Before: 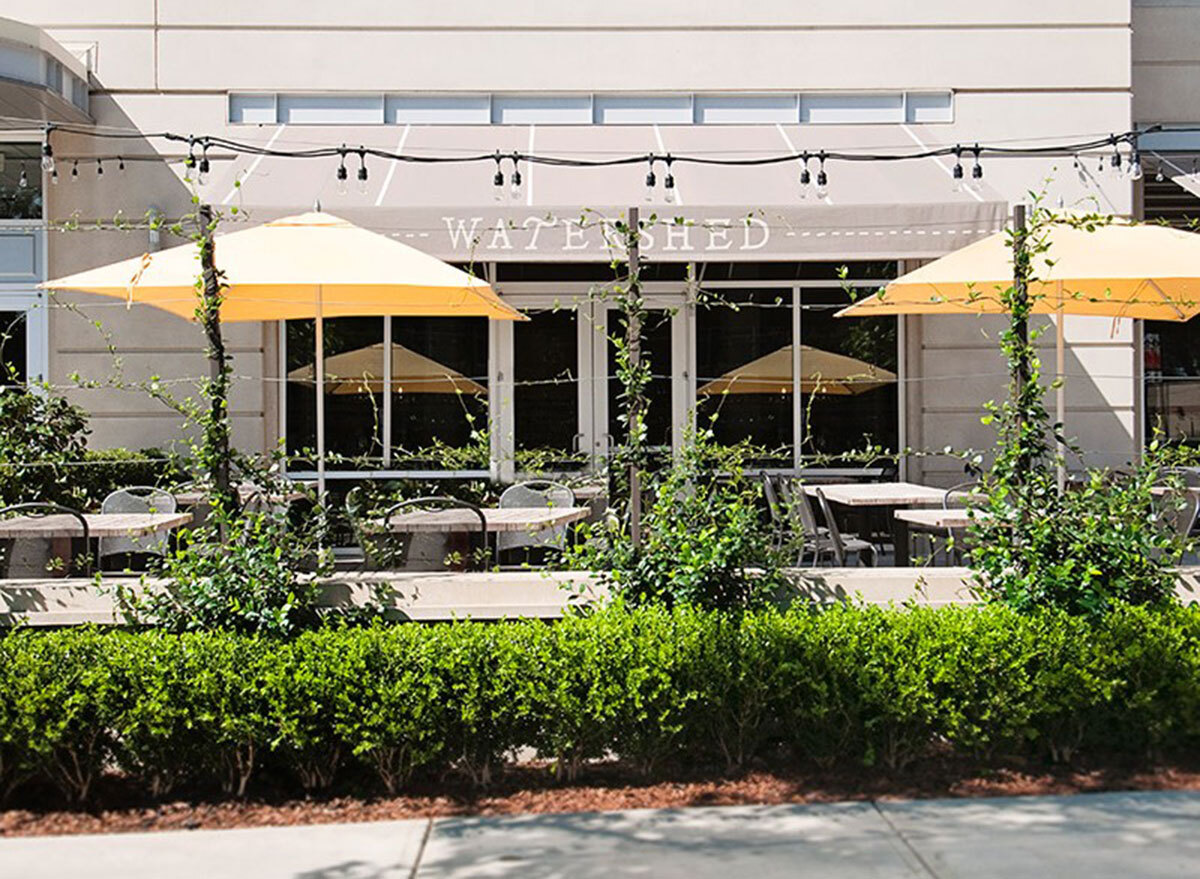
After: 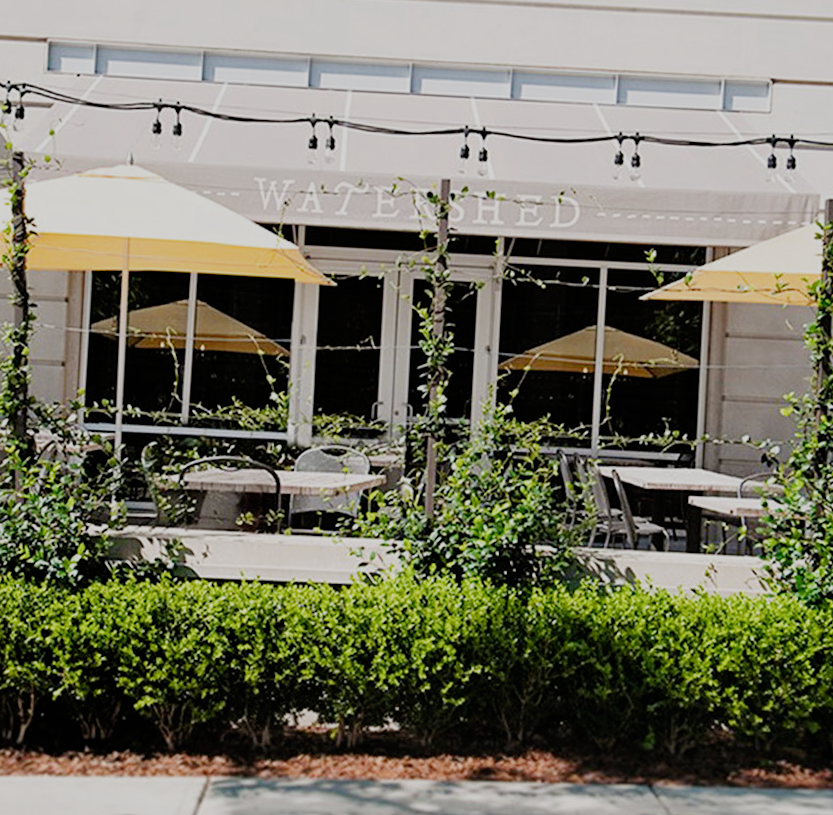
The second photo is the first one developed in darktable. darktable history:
crop and rotate: angle -3.32°, left 14.237%, top 0.043%, right 10.951%, bottom 0.068%
filmic rgb: black relative exposure -7.65 EV, white relative exposure 4.56 EV, threshold 6 EV, hardness 3.61, add noise in highlights 0.002, preserve chrominance no, color science v3 (2019), use custom middle-gray values true, contrast in highlights soft, enable highlight reconstruction true
